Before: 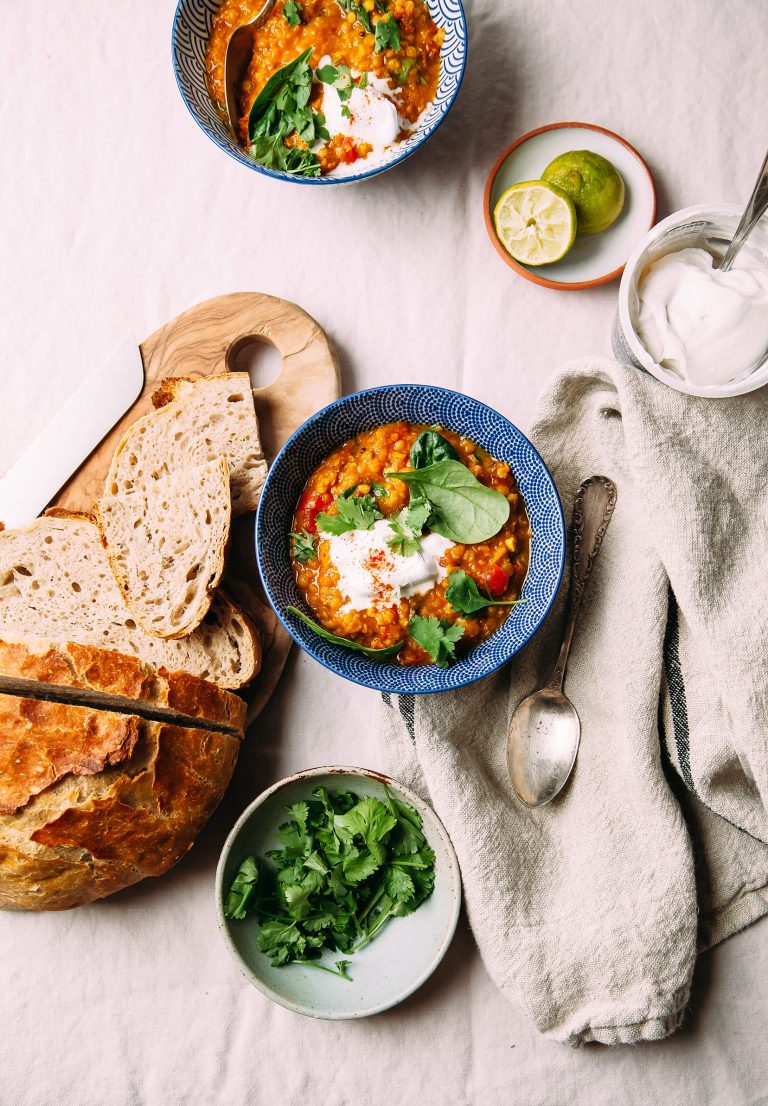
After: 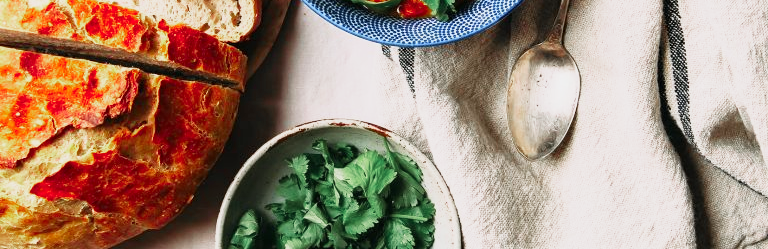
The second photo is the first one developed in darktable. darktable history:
base curve: curves: ch0 [(0, 0) (0.088, 0.125) (0.176, 0.251) (0.354, 0.501) (0.613, 0.749) (1, 0.877)], preserve colors none
crop and rotate: top 58.524%, bottom 18.896%
color zones: curves: ch0 [(0, 0.466) (0.128, 0.466) (0.25, 0.5) (0.375, 0.456) (0.5, 0.5) (0.625, 0.5) (0.737, 0.652) (0.875, 0.5)]; ch1 [(0, 0.603) (0.125, 0.618) (0.261, 0.348) (0.372, 0.353) (0.497, 0.363) (0.611, 0.45) (0.731, 0.427) (0.875, 0.518) (0.998, 0.652)]; ch2 [(0, 0.559) (0.125, 0.451) (0.253, 0.564) (0.37, 0.578) (0.5, 0.466) (0.625, 0.471) (0.731, 0.471) (0.88, 0.485)]
